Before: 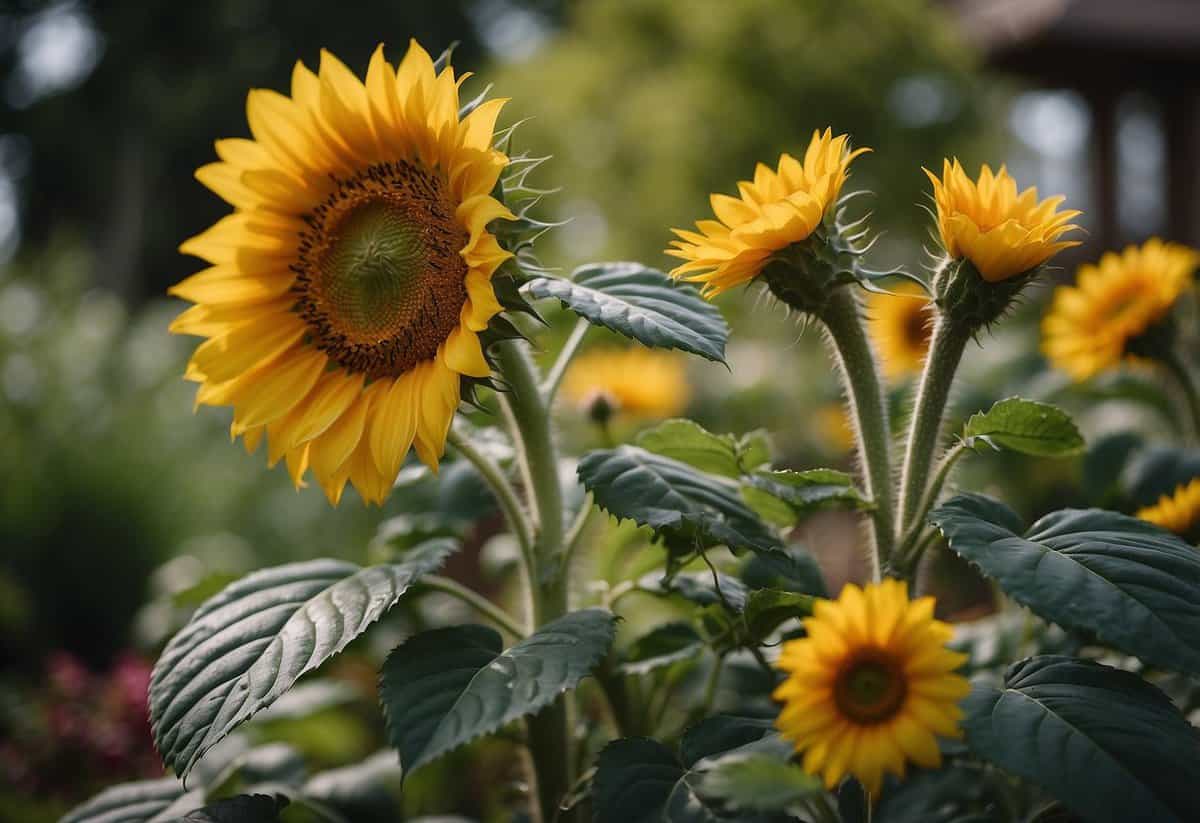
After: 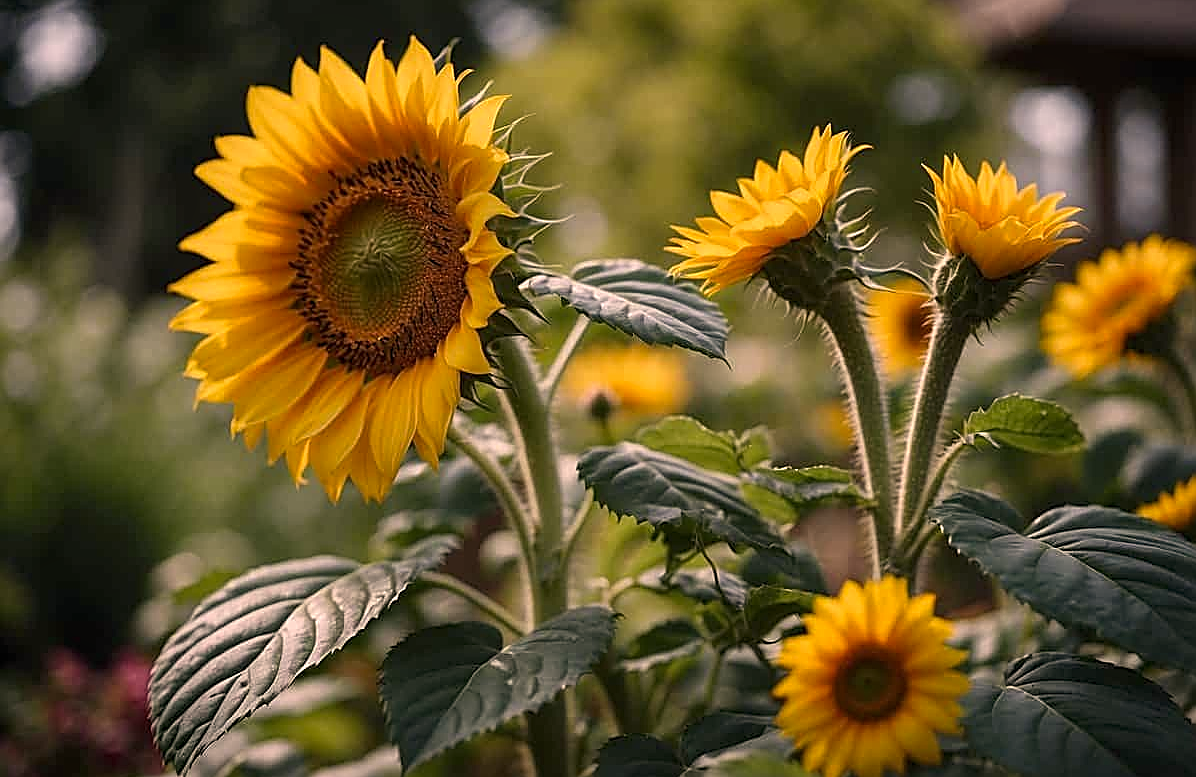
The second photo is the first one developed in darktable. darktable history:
crop: top 0.448%, right 0.264%, bottom 5.045%
local contrast: highlights 100%, shadows 100%, detail 120%, midtone range 0.2
sharpen: amount 0.901
tone equalizer: on, module defaults
color correction: highlights a* 11.96, highlights b* 11.58
